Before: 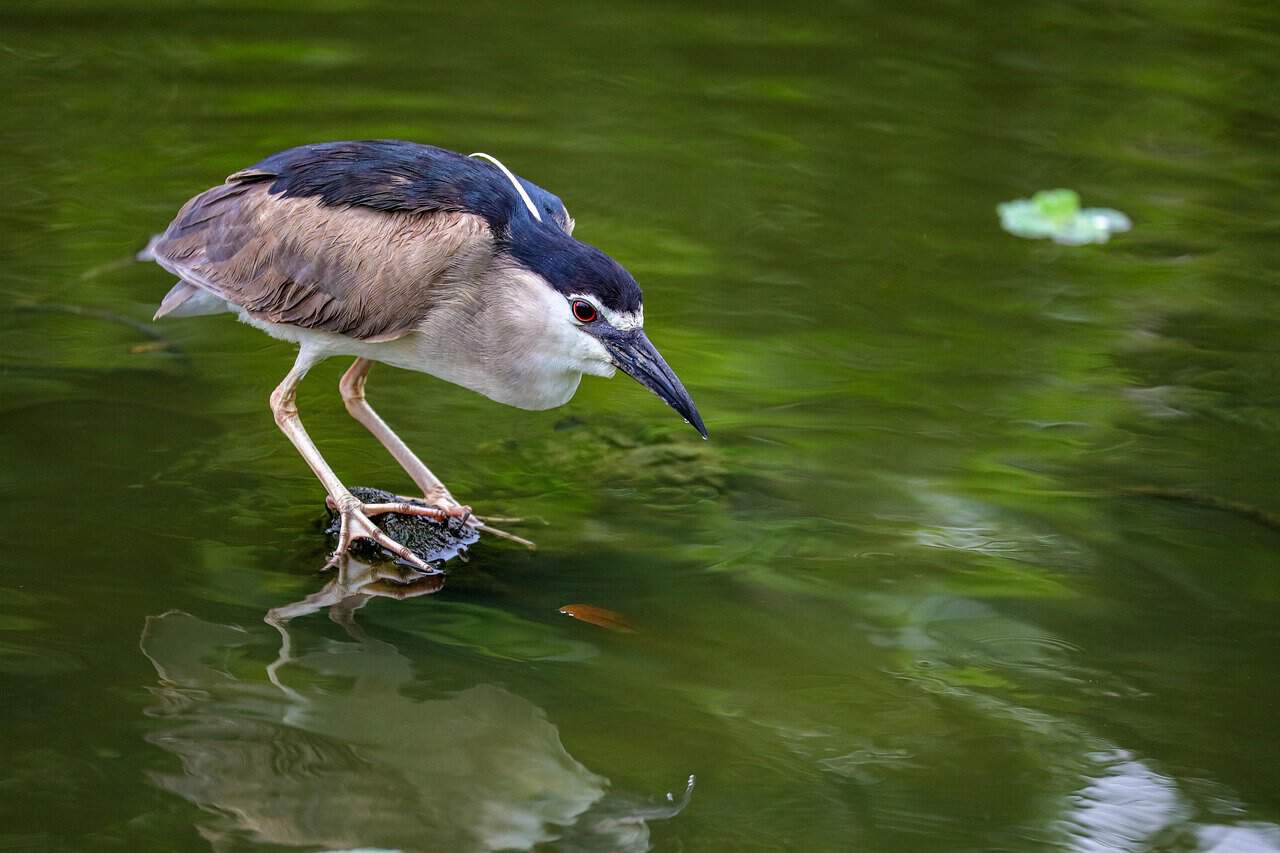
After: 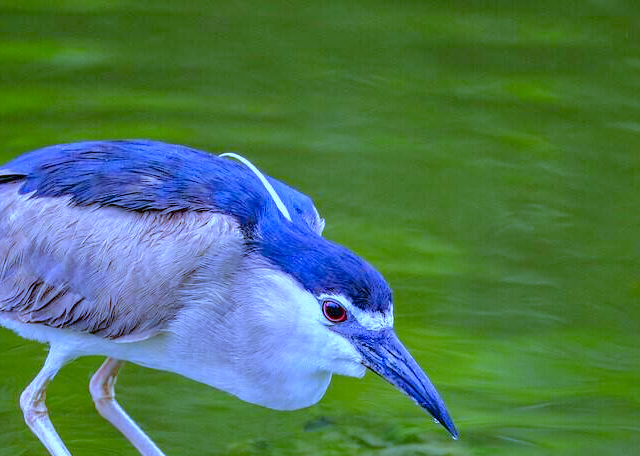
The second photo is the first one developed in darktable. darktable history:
tone curve: curves: ch0 [(0, 0) (0.004, 0.008) (0.077, 0.156) (0.169, 0.29) (0.774, 0.774) (1, 1)], color space Lab, linked channels, preserve colors none
shadows and highlights: shadows 20.91, highlights -82.73, soften with gaussian
crop: left 19.556%, right 30.401%, bottom 46.458%
white balance: red 0.766, blue 1.537
